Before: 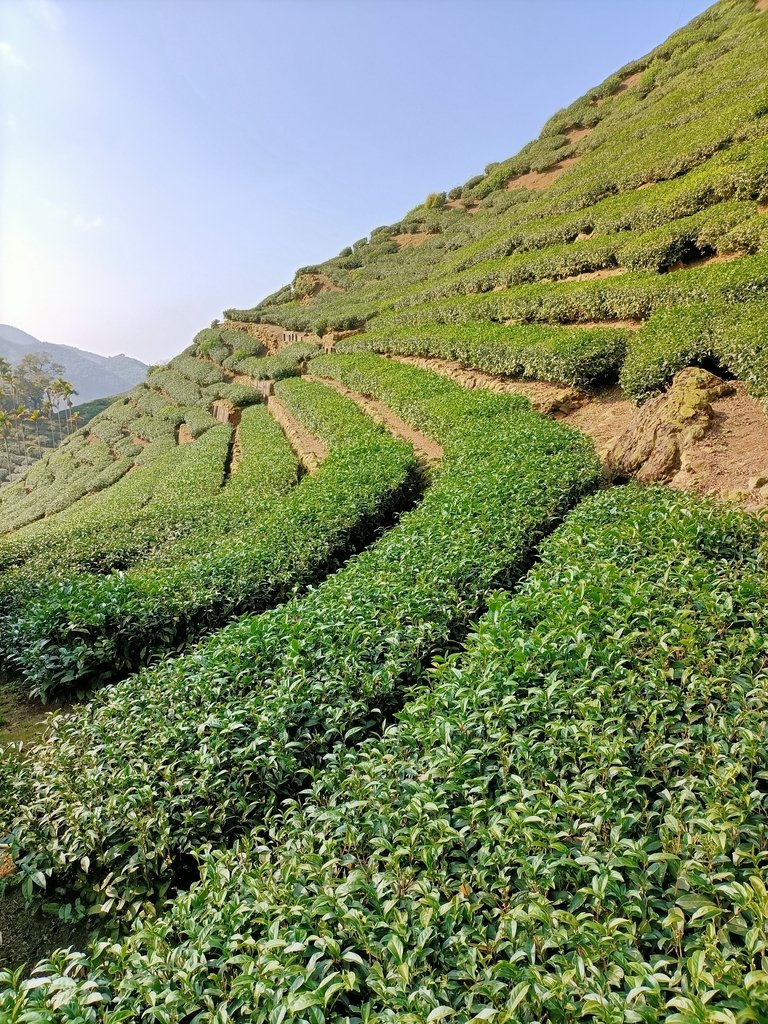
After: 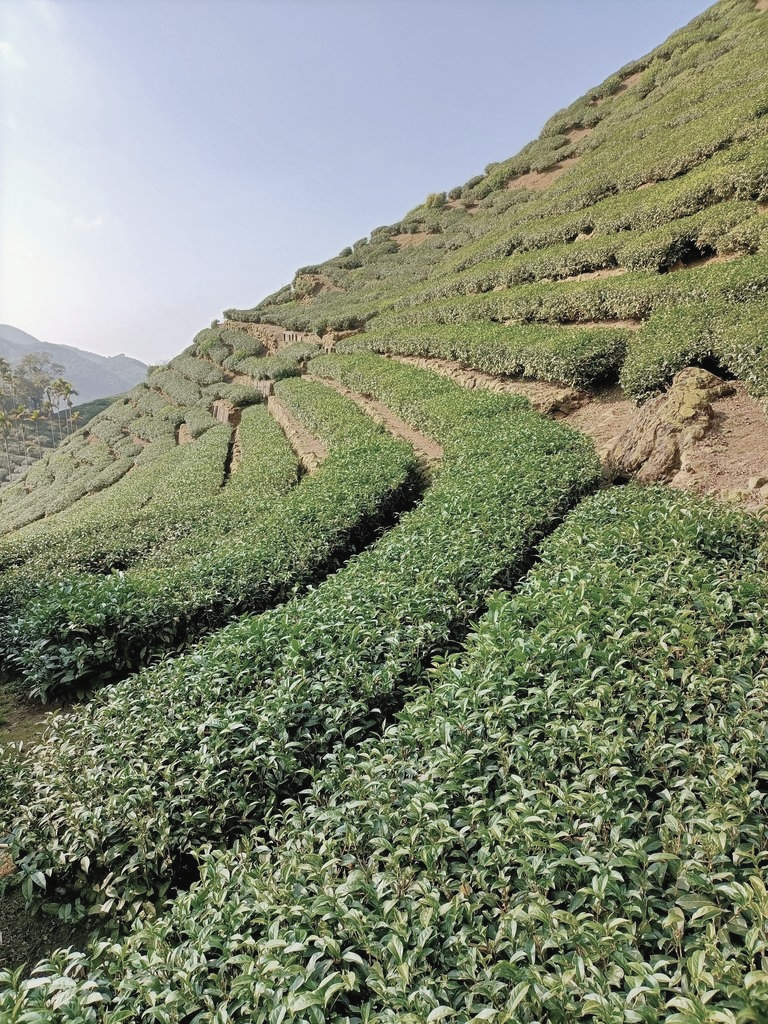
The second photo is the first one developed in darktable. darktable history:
contrast brightness saturation: contrast -0.046, saturation -0.402
